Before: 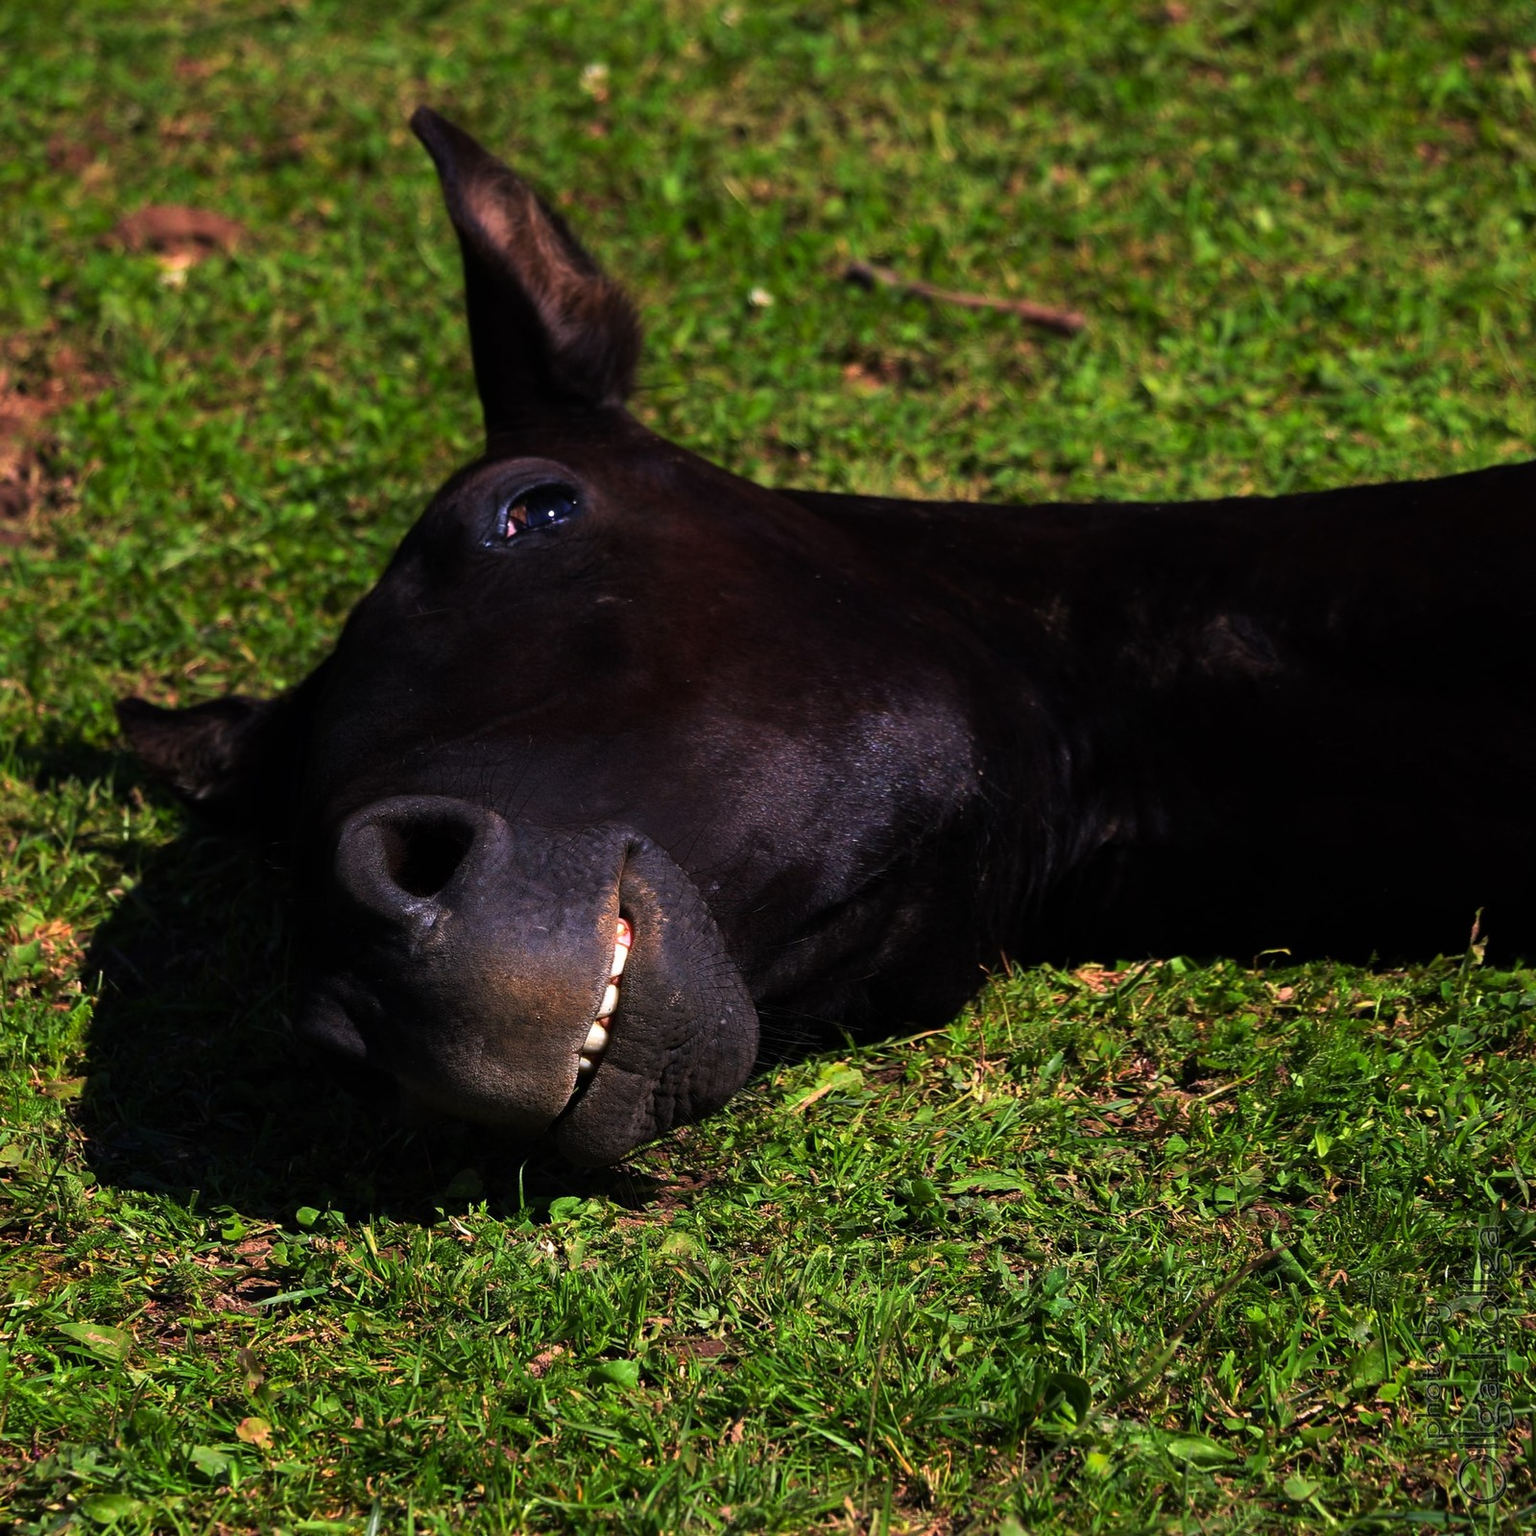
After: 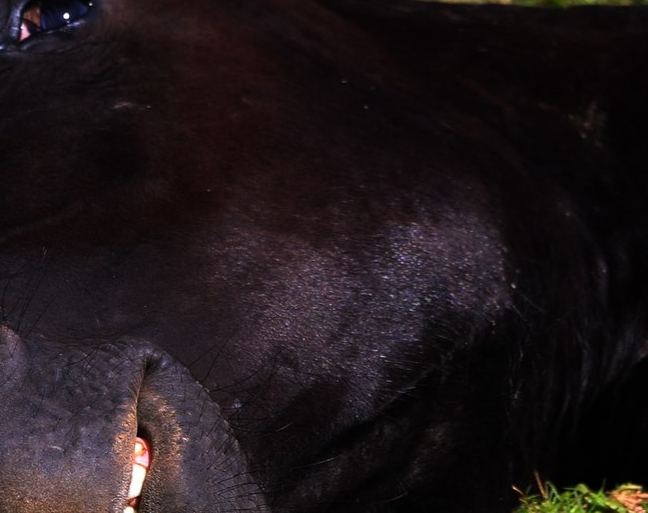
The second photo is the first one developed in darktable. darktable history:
crop: left 31.759%, top 32.496%, right 27.678%, bottom 35.38%
